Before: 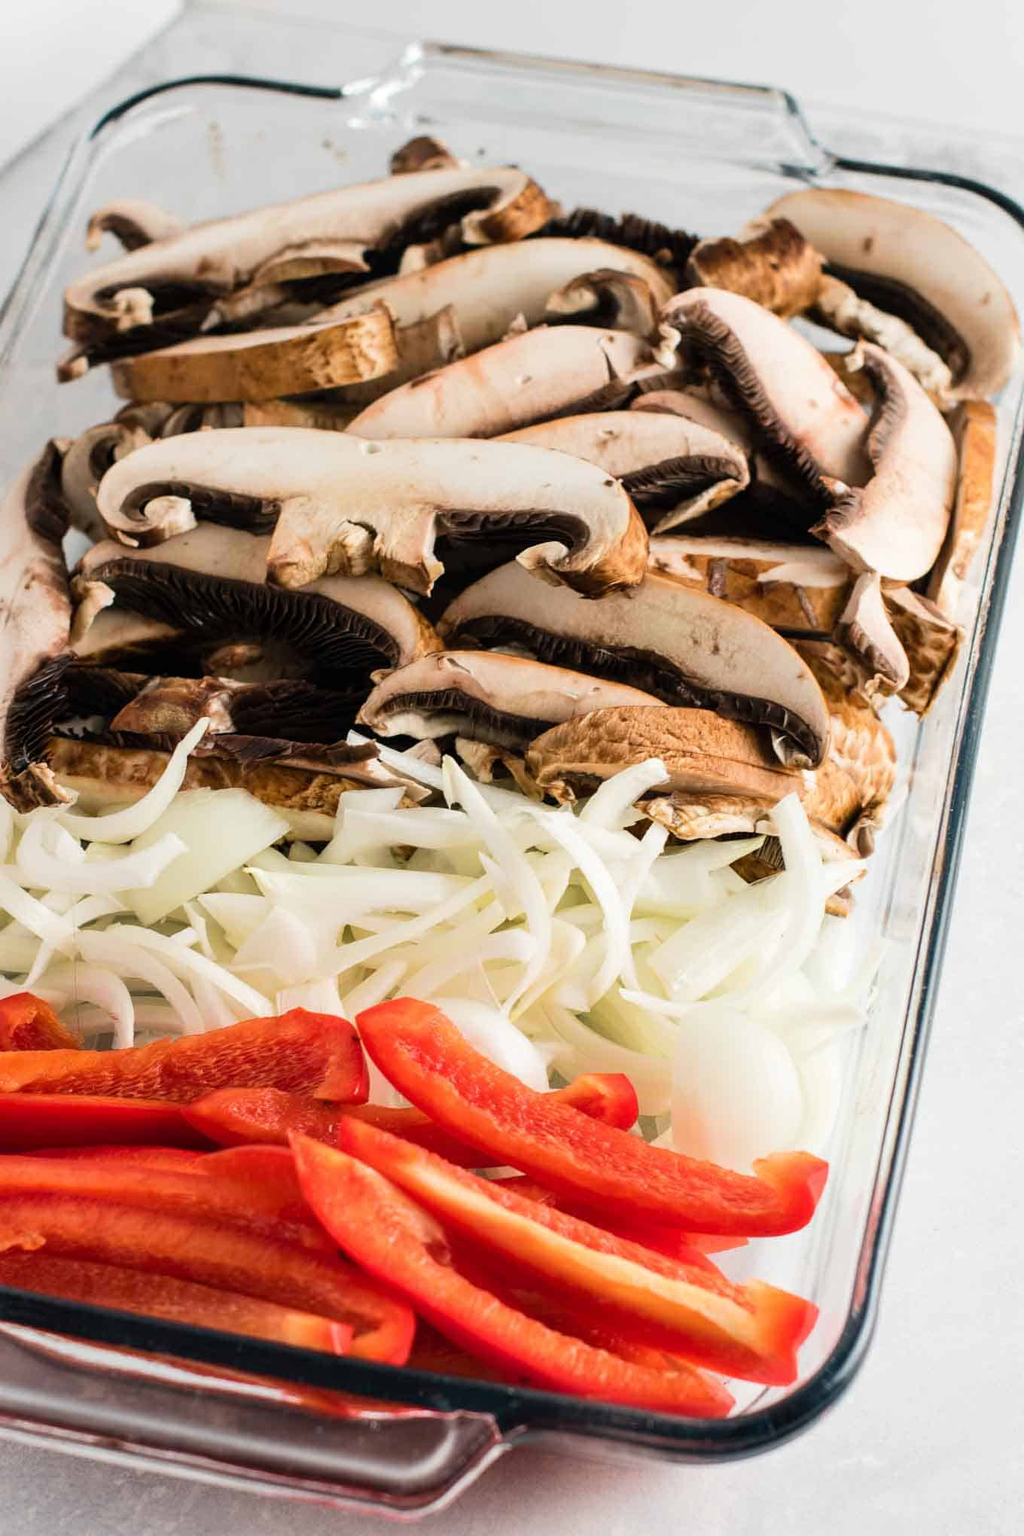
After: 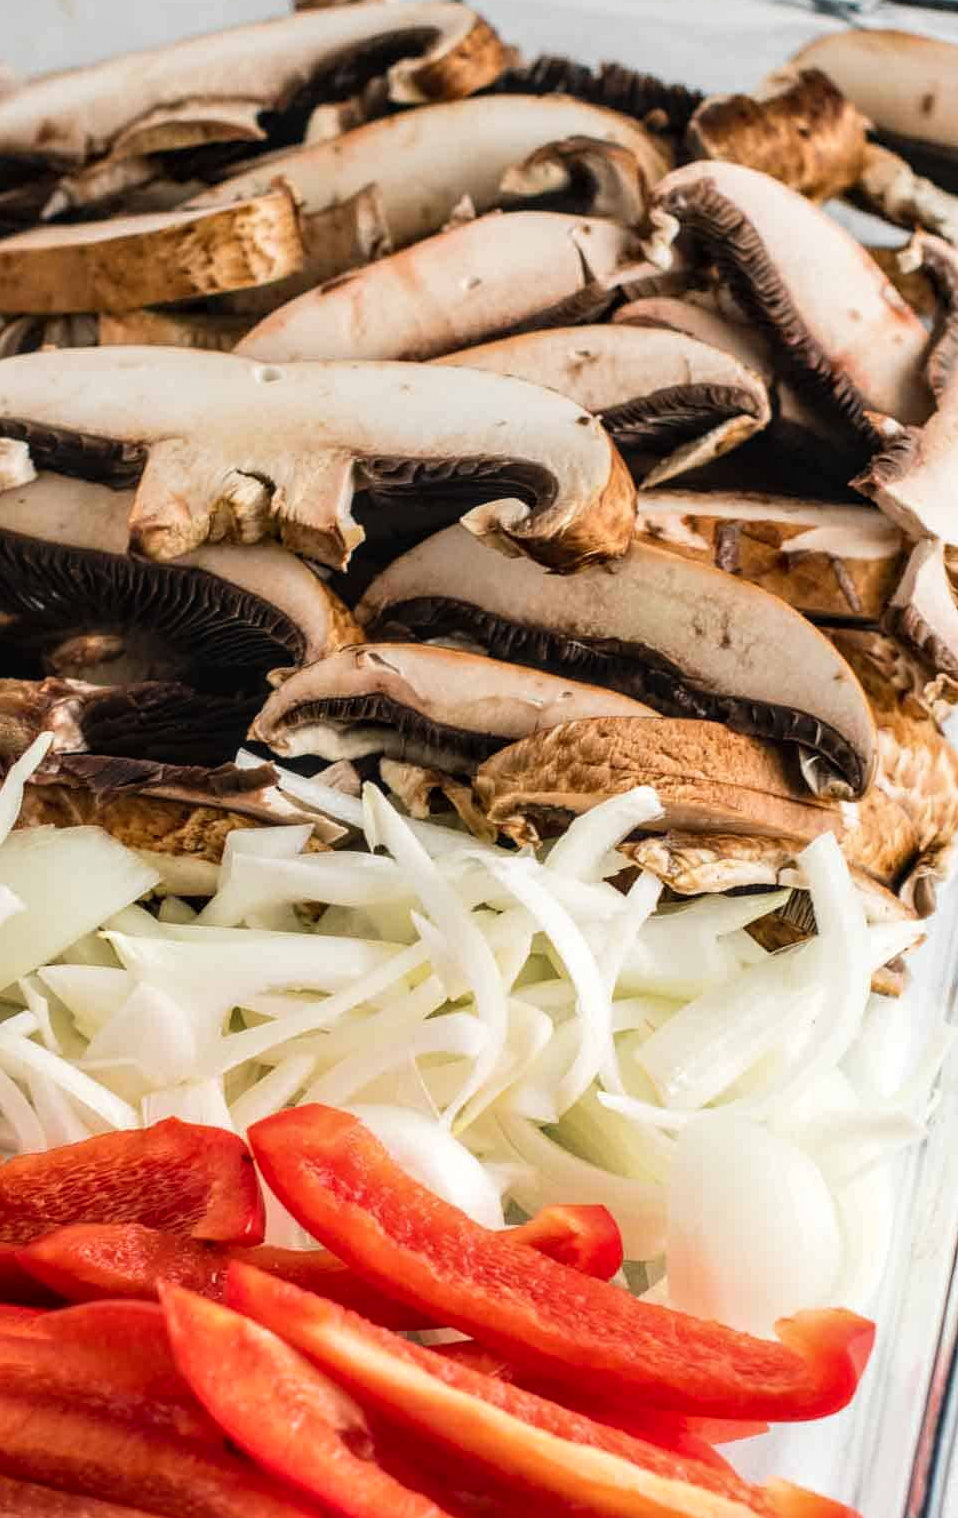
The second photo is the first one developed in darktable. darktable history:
crop and rotate: left 16.599%, top 10.875%, right 12.939%, bottom 14.693%
local contrast: on, module defaults
